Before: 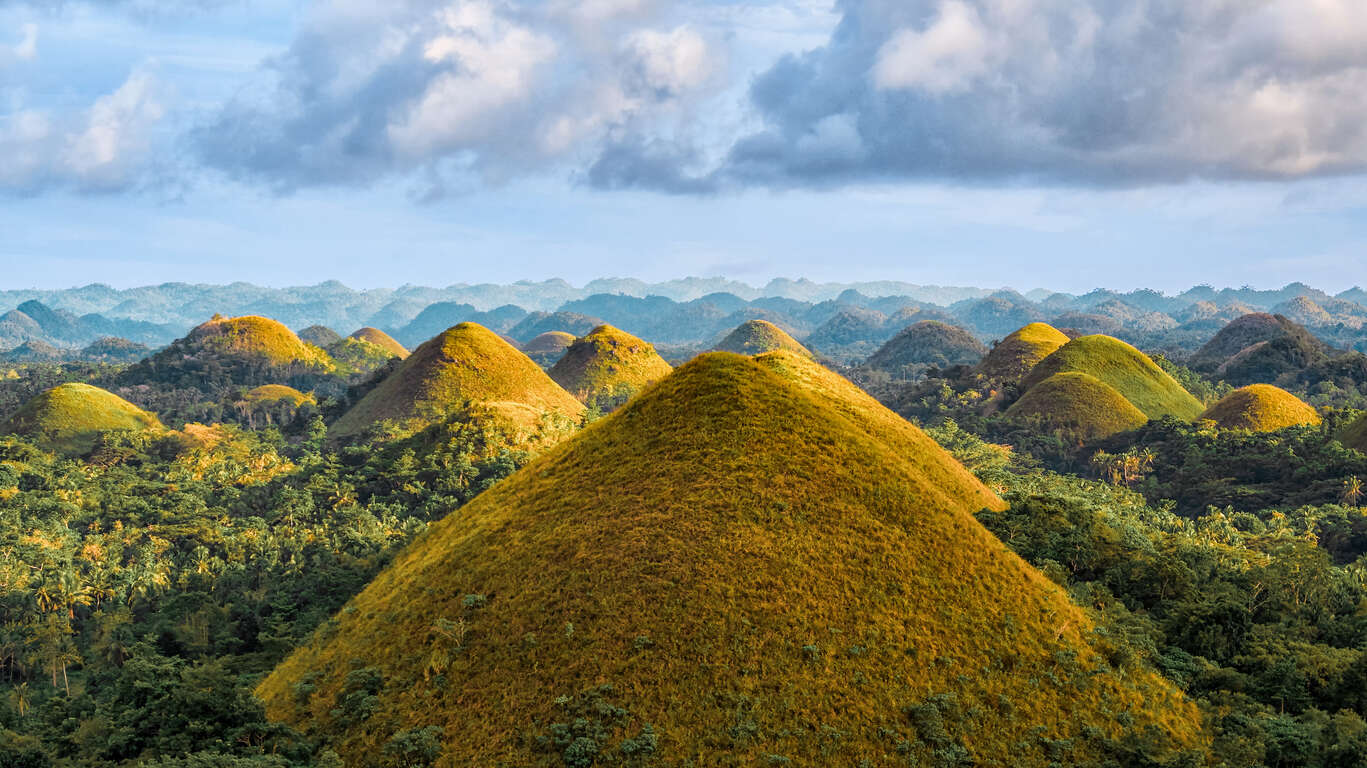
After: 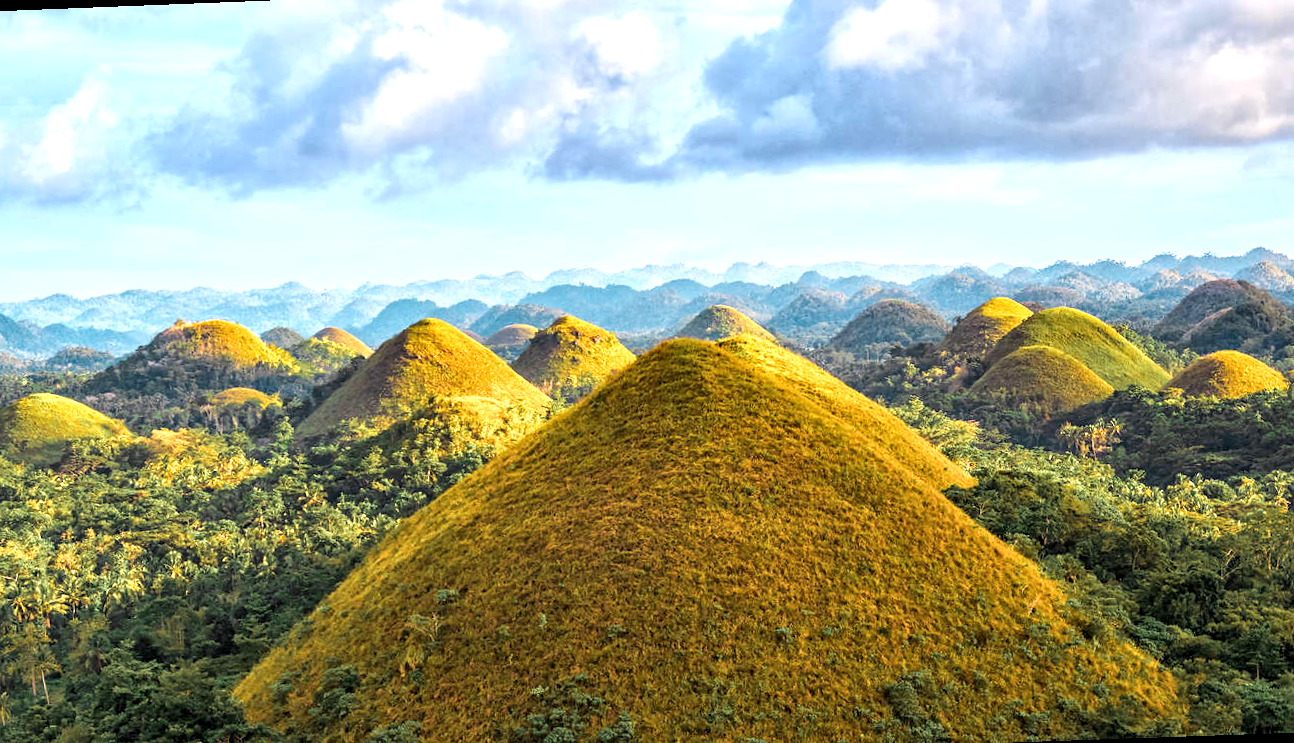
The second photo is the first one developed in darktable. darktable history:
rotate and perspective: rotation -2.12°, lens shift (vertical) 0.009, lens shift (horizontal) -0.008, automatic cropping original format, crop left 0.036, crop right 0.964, crop top 0.05, crop bottom 0.959
contrast equalizer: y [[0.5, 0.504, 0.515, 0.527, 0.535, 0.534], [0.5 ×6], [0.491, 0.387, 0.179, 0.068, 0.068, 0.068], [0 ×5, 0.023], [0 ×6]]
exposure: black level correction 0, exposure 0.7 EV, compensate exposure bias true, compensate highlight preservation false
